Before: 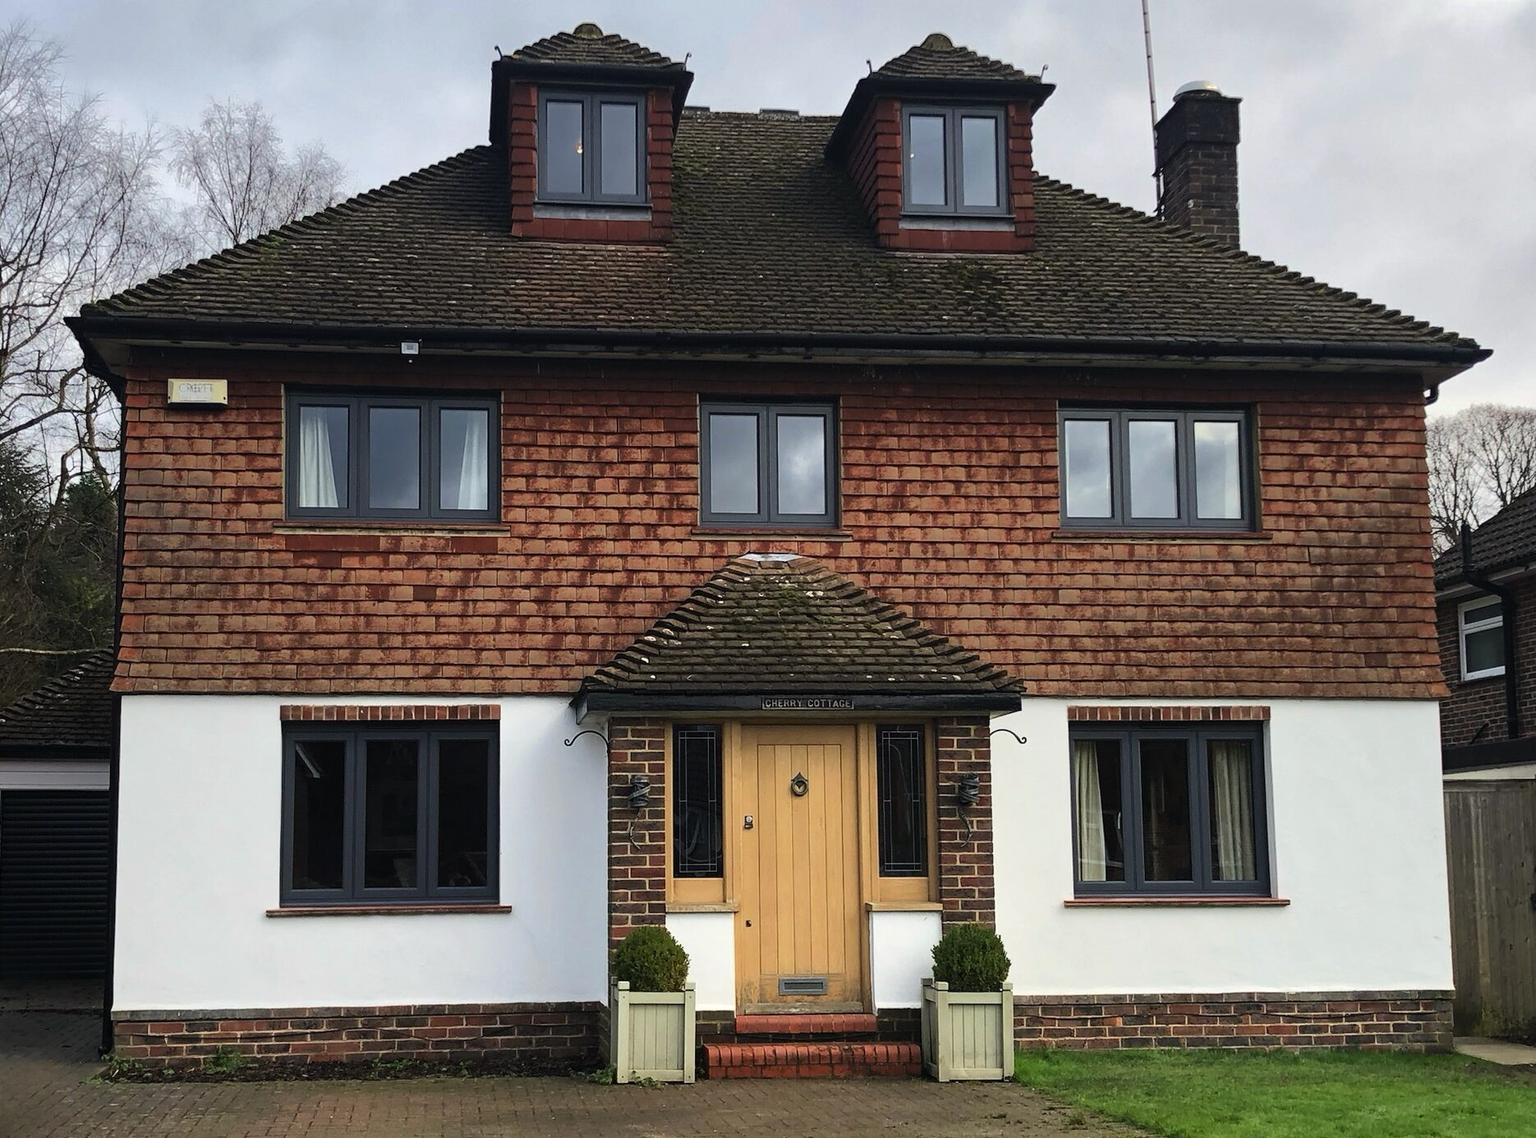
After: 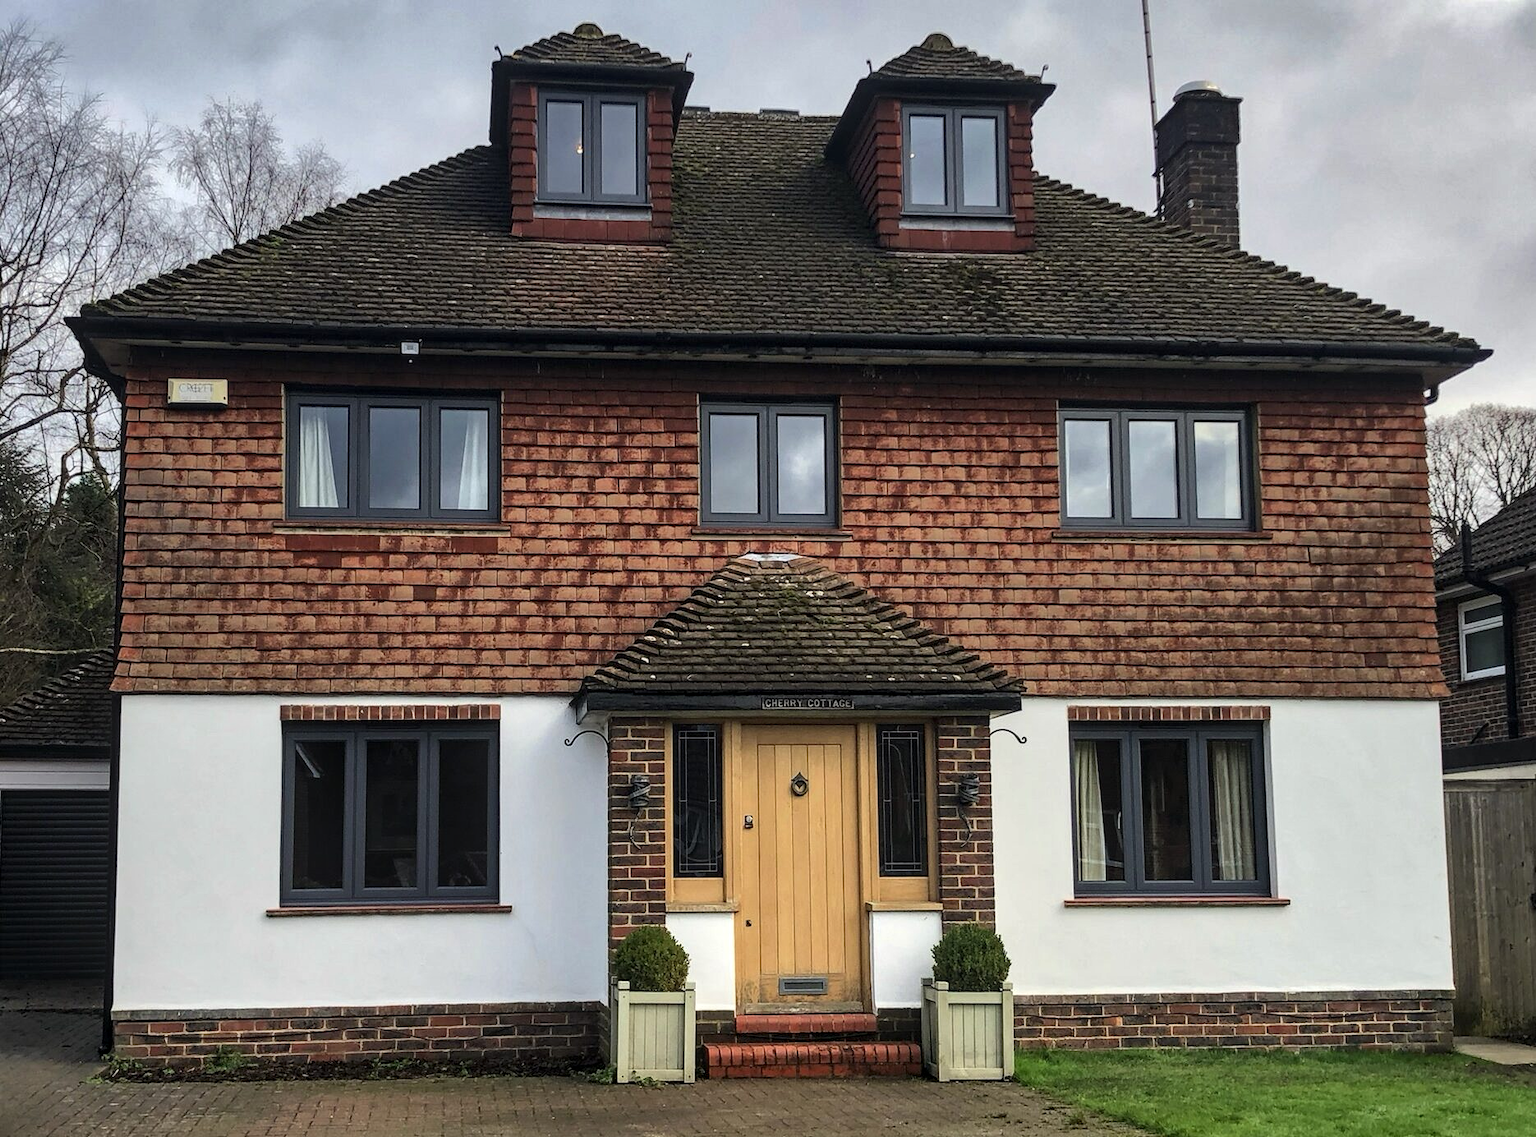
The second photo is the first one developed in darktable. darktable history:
local contrast: detail 130%
shadows and highlights: shadows 32.83, highlights -47.7, soften with gaussian
